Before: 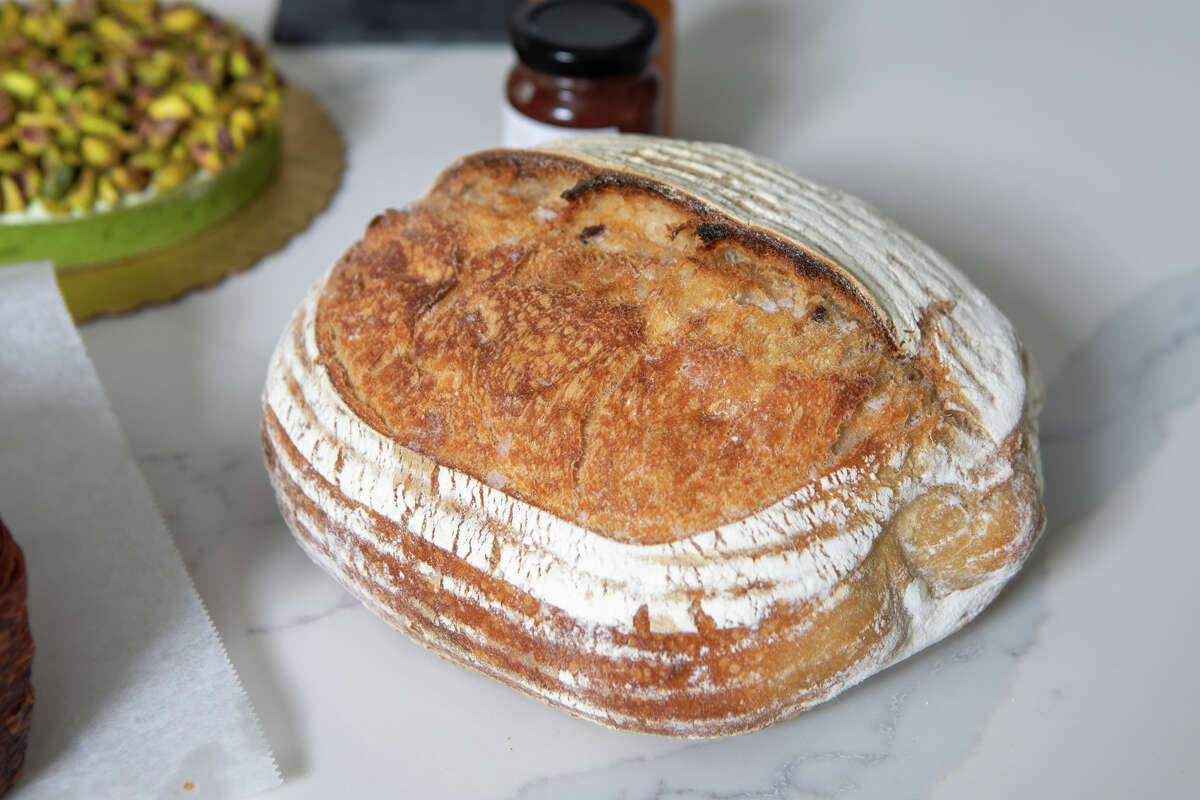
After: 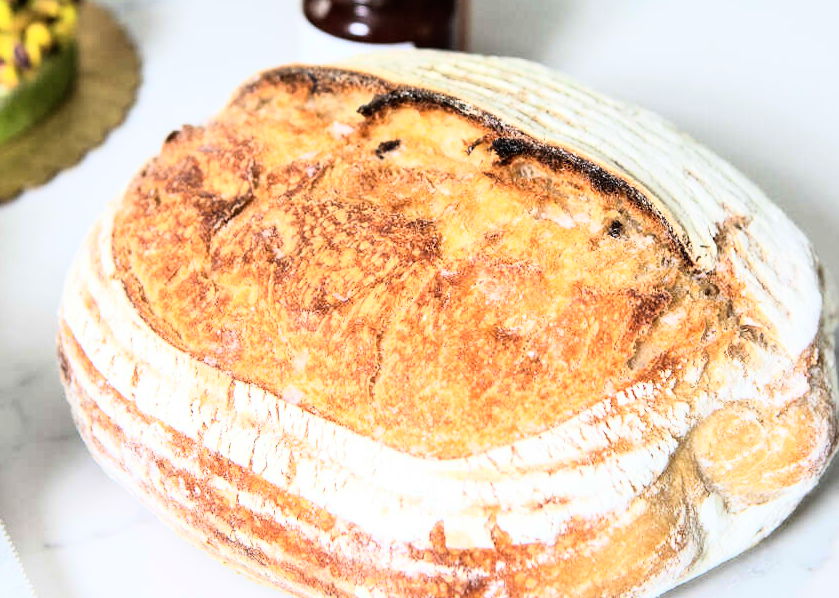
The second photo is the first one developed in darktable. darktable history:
crop and rotate: left 17.046%, top 10.659%, right 12.989%, bottom 14.553%
rgb curve: curves: ch0 [(0, 0) (0.21, 0.15) (0.24, 0.21) (0.5, 0.75) (0.75, 0.96) (0.89, 0.99) (1, 1)]; ch1 [(0, 0.02) (0.21, 0.13) (0.25, 0.2) (0.5, 0.67) (0.75, 0.9) (0.89, 0.97) (1, 1)]; ch2 [(0, 0.02) (0.21, 0.13) (0.25, 0.2) (0.5, 0.67) (0.75, 0.9) (0.89, 0.97) (1, 1)], compensate middle gray true
exposure: exposure 0.014 EV, compensate highlight preservation false
